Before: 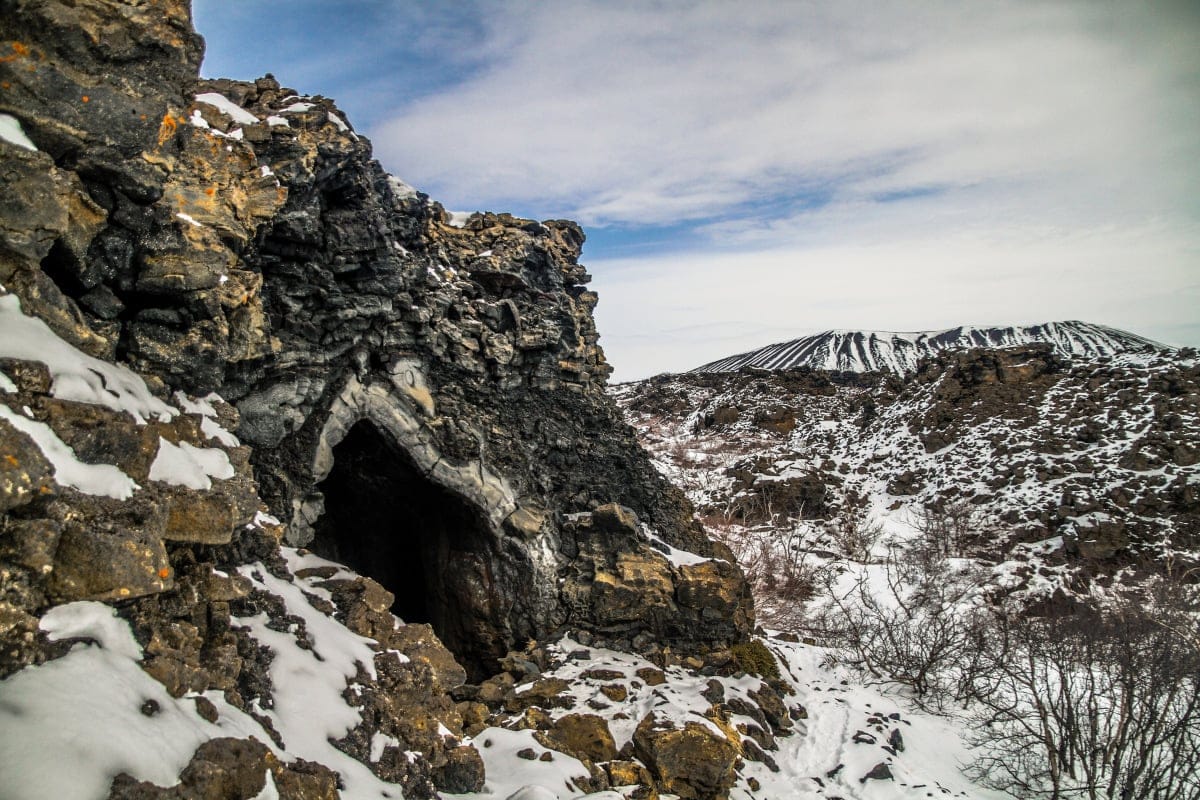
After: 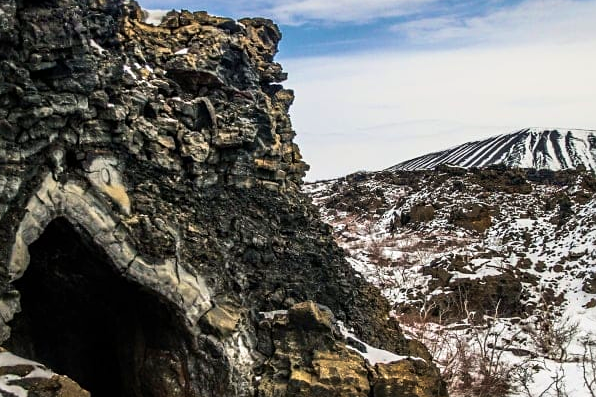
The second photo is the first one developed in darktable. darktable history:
sharpen: amount 0.203
velvia: strength 50.32%
crop: left 25.353%, top 25.334%, right 24.907%, bottom 25.013%
contrast brightness saturation: contrast 0.115, saturation -0.176
